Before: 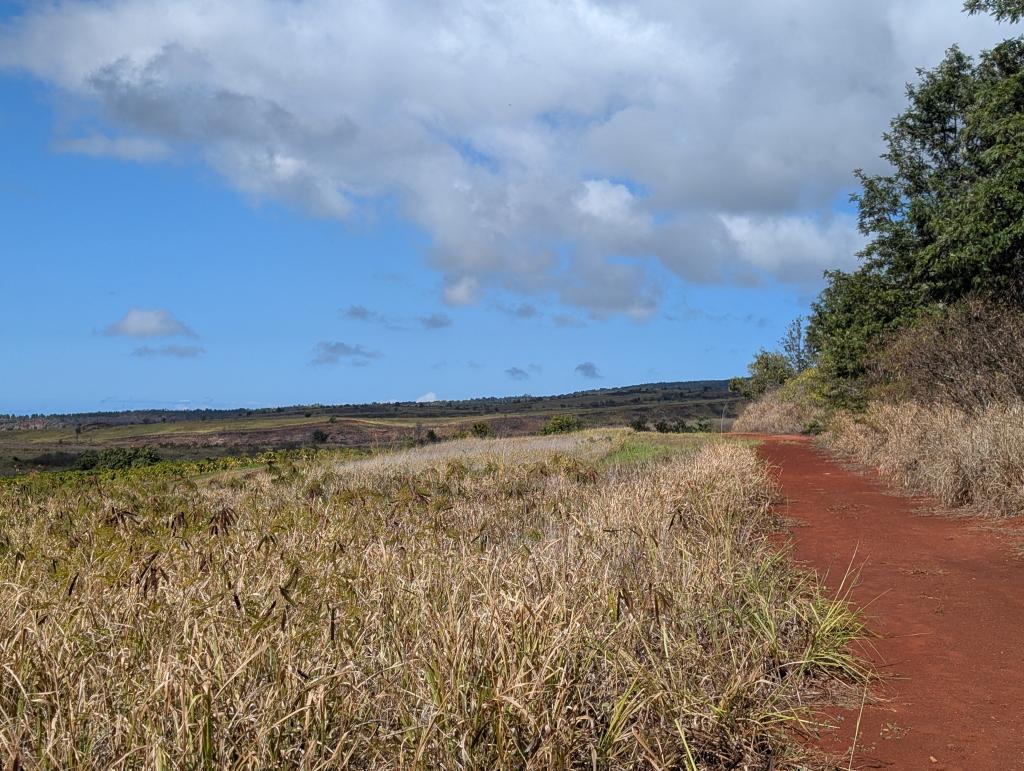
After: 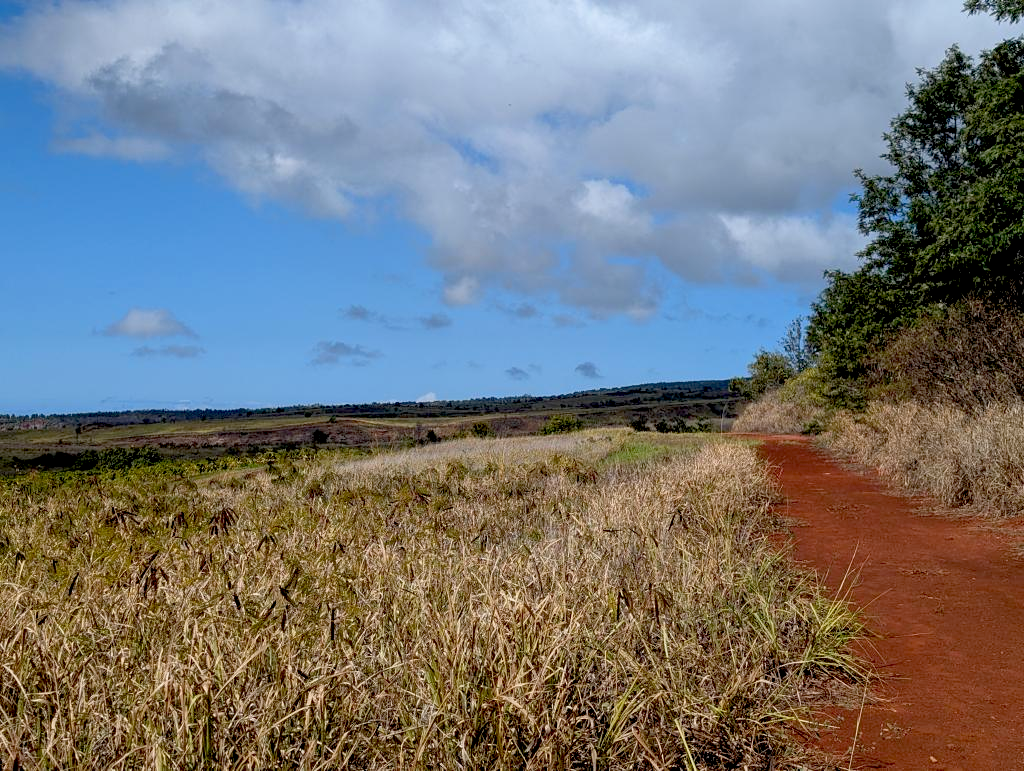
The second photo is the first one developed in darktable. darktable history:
white balance: emerald 1
exposure: black level correction 0.029, exposure -0.073 EV, compensate highlight preservation false
